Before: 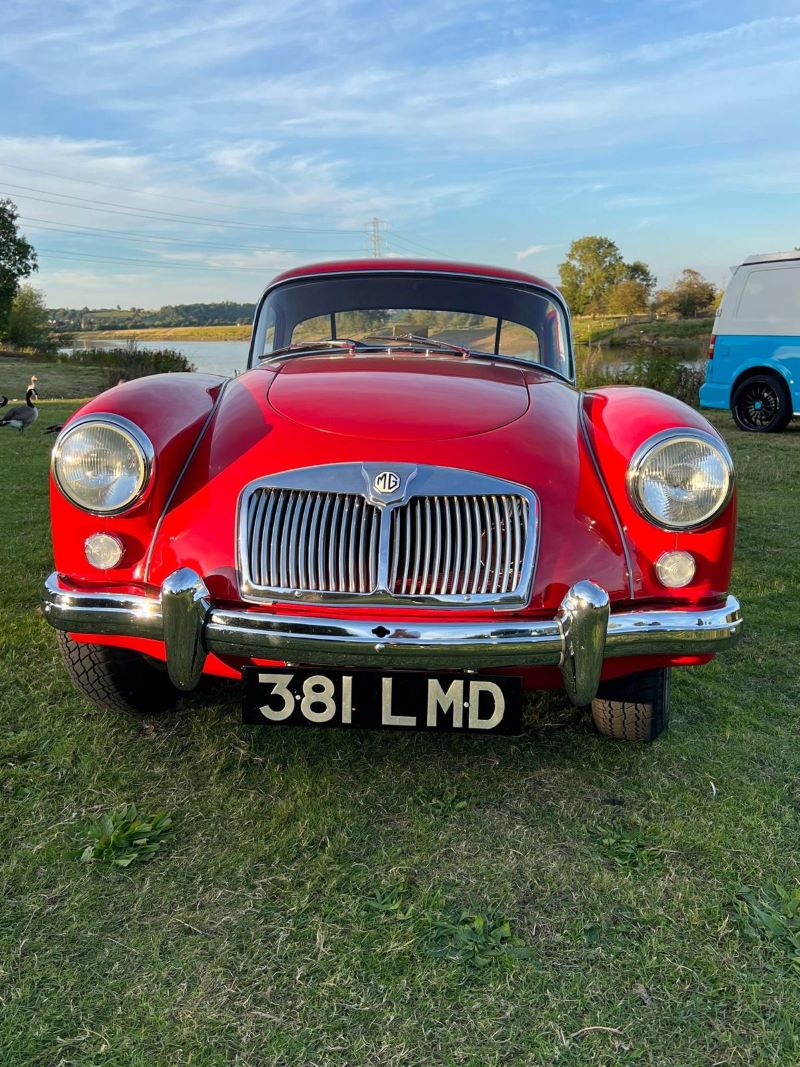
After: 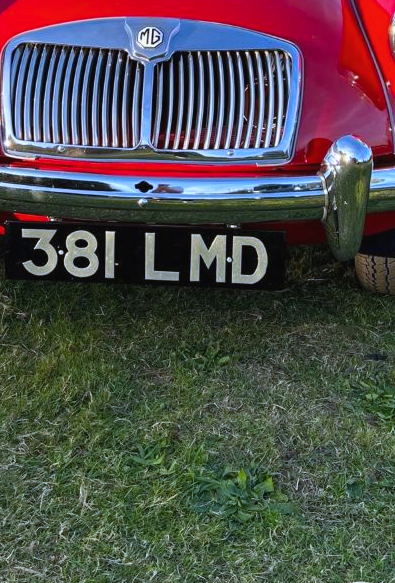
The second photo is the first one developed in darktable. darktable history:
white balance: red 0.948, green 1.02, blue 1.176
crop: left 29.672%, top 41.786%, right 20.851%, bottom 3.487%
color balance rgb: shadows lift › chroma 2%, shadows lift › hue 50°, power › hue 60°, highlights gain › chroma 1%, highlights gain › hue 60°, global offset › luminance 0.25%, global vibrance 30%
shadows and highlights: radius 93.07, shadows -14.46, white point adjustment 0.23, highlights 31.48, compress 48.23%, highlights color adjustment 52.79%, soften with gaussian
